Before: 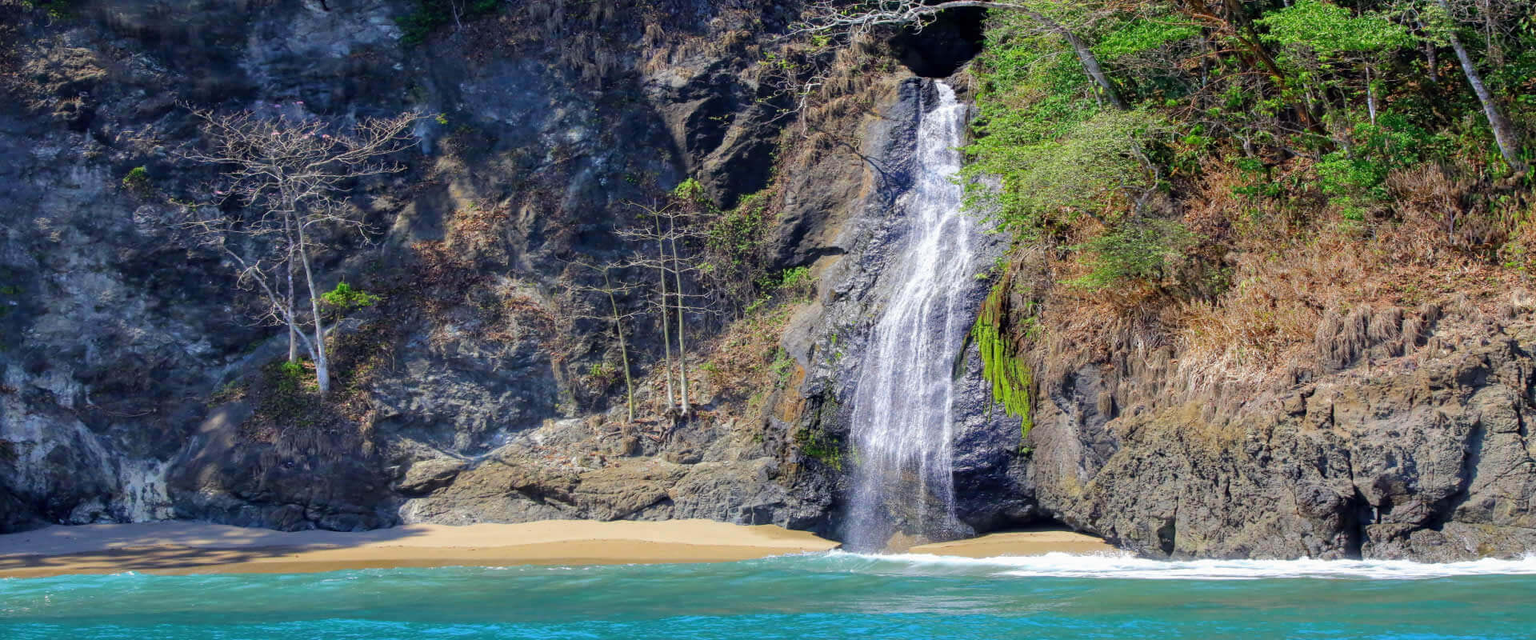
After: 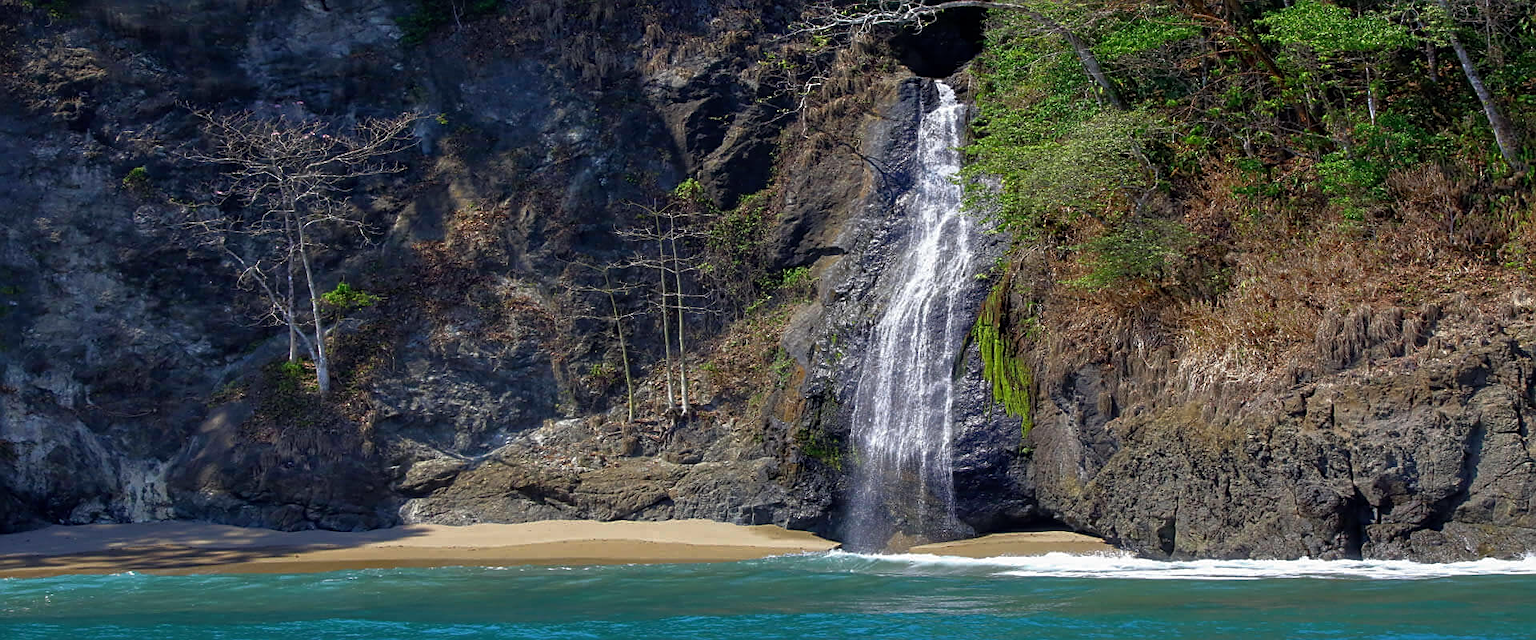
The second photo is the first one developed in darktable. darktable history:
sharpen: on, module defaults
rgb curve: curves: ch0 [(0, 0) (0.415, 0.237) (1, 1)]
